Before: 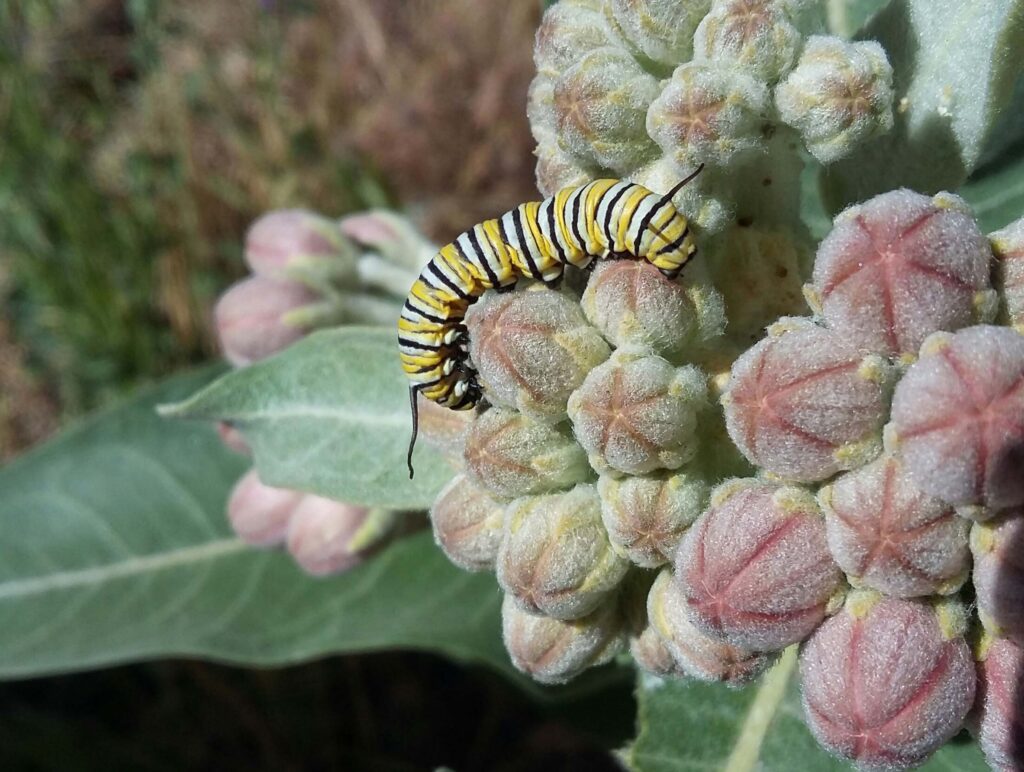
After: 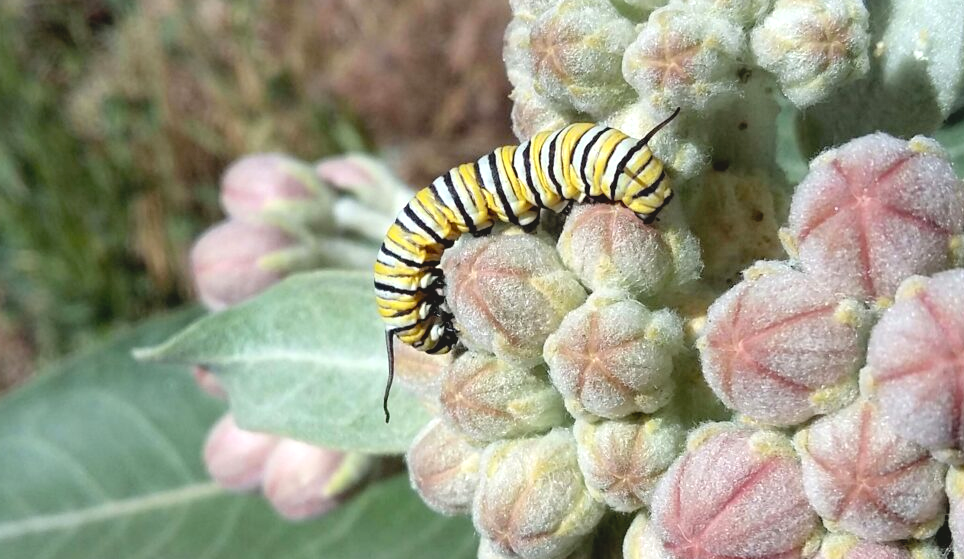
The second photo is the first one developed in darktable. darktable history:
crop: left 2.403%, top 7.352%, right 3.383%, bottom 20.123%
contrast brightness saturation: contrast -0.143, brightness 0.046, saturation -0.125
exposure: black level correction 0.009, exposure 0.017 EV, compensate highlight preservation false
tone equalizer: -8 EV -0.756 EV, -7 EV -0.678 EV, -6 EV -0.574 EV, -5 EV -0.393 EV, -3 EV 0.404 EV, -2 EV 0.6 EV, -1 EV 0.686 EV, +0 EV 0.746 EV
